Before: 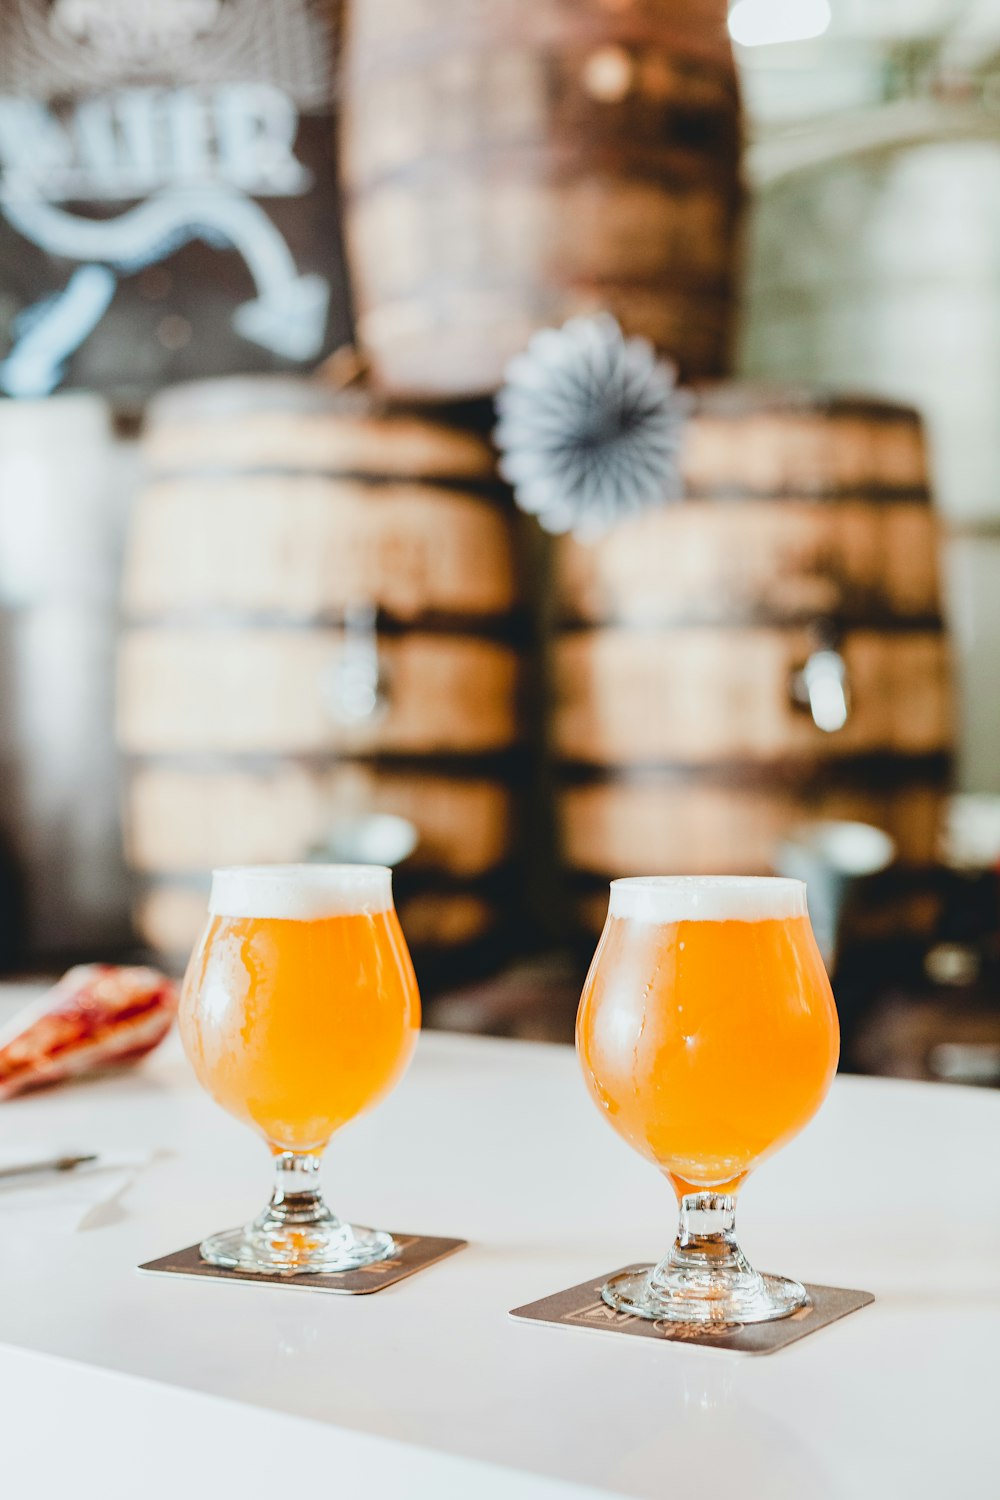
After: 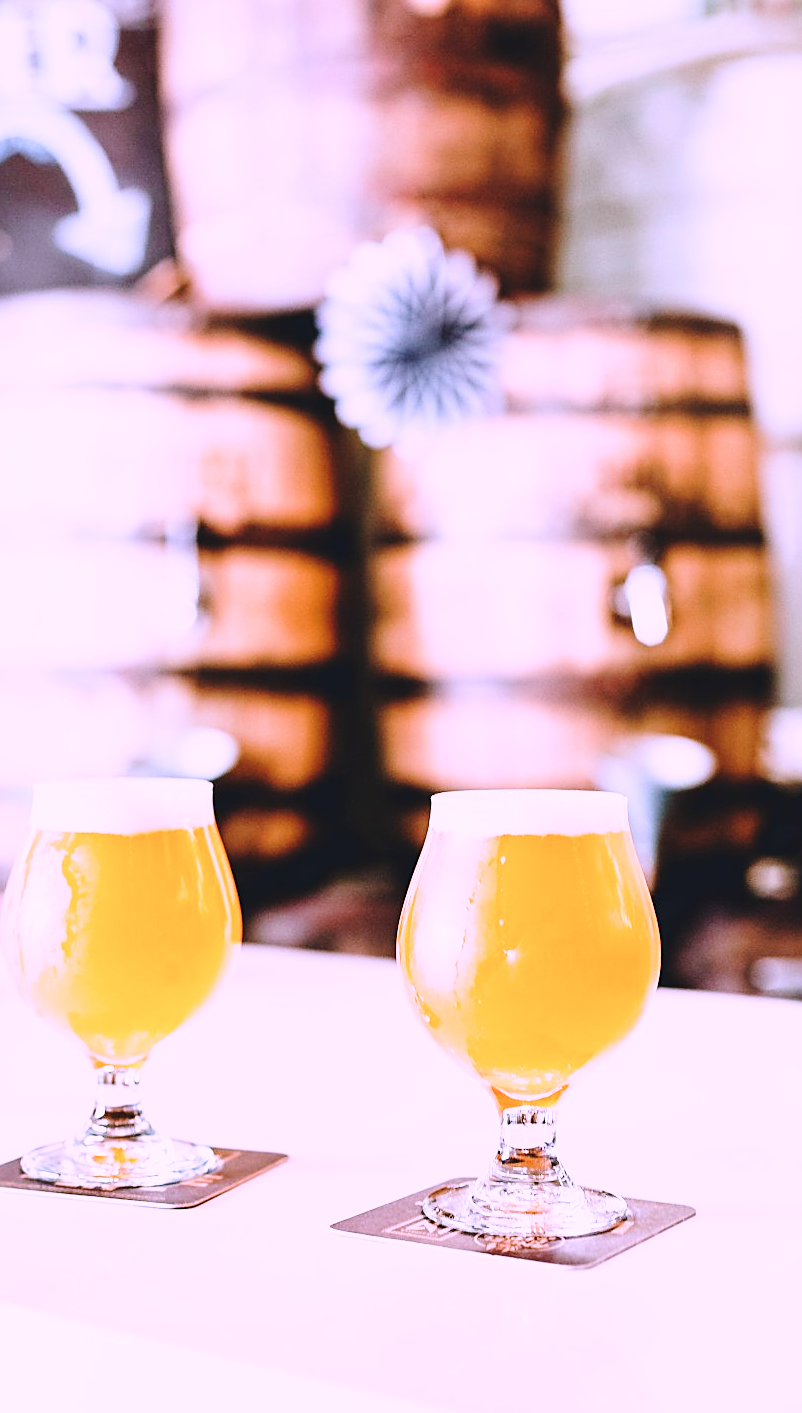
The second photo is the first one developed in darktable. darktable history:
crop and rotate: left 17.959%, top 5.771%, right 1.742%
color correction: highlights a* 15.46, highlights b* -20.56
white balance: red 1.004, blue 1.096
base curve: curves: ch0 [(0, 0) (0.028, 0.03) (0.121, 0.232) (0.46, 0.748) (0.859, 0.968) (1, 1)], preserve colors none
sharpen: on, module defaults
